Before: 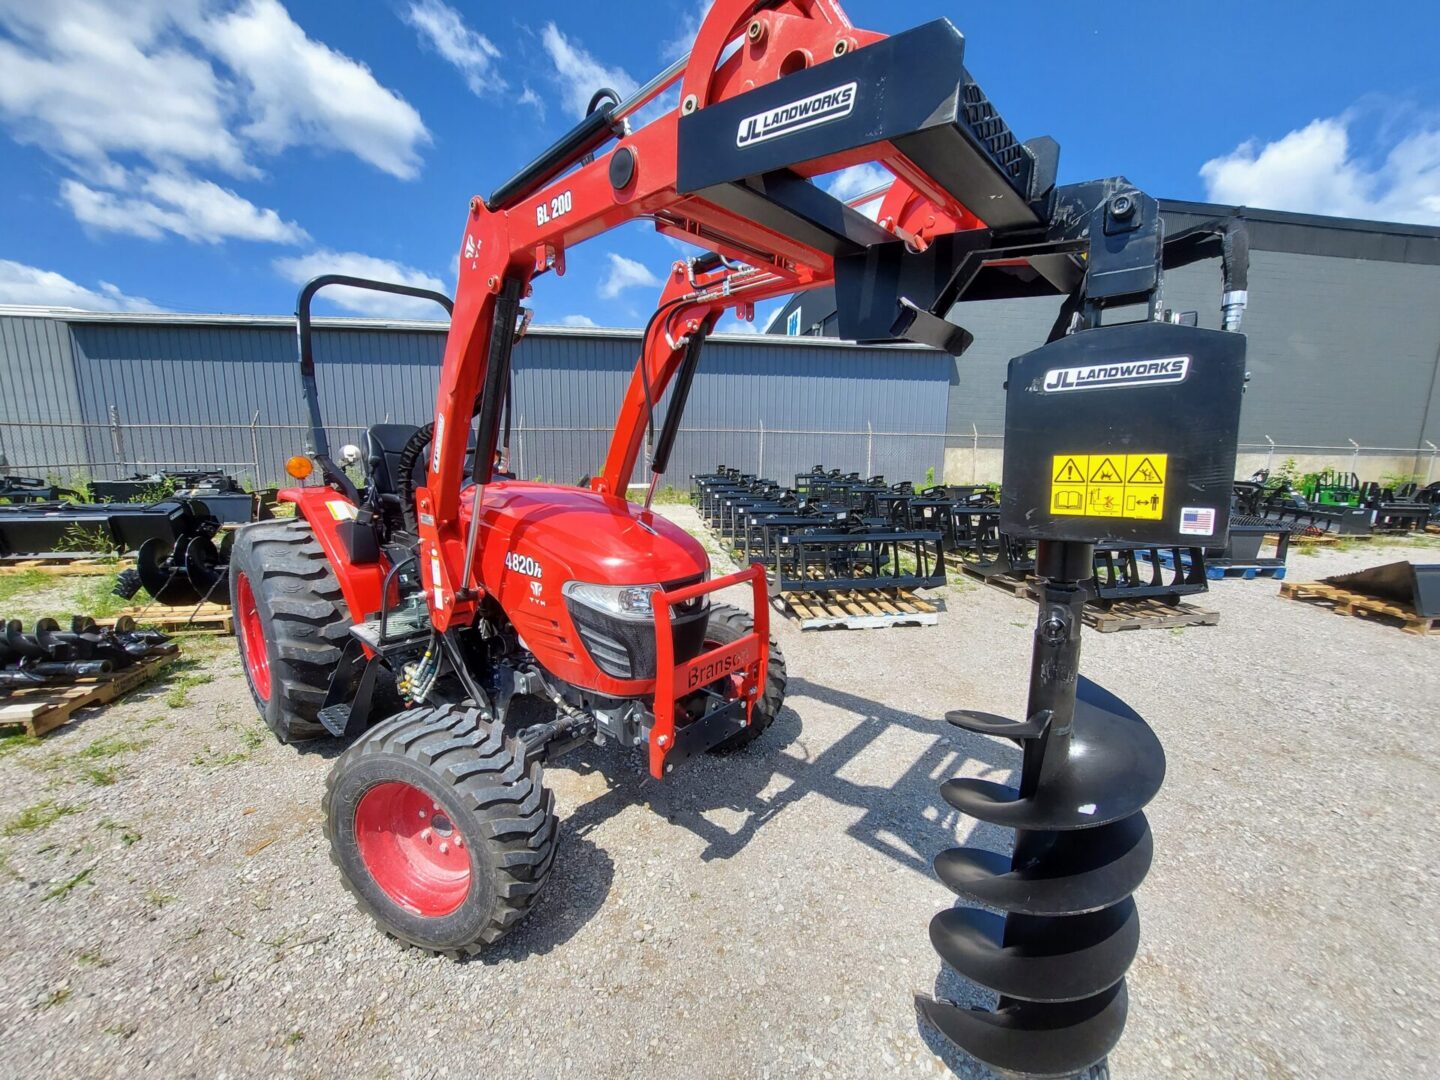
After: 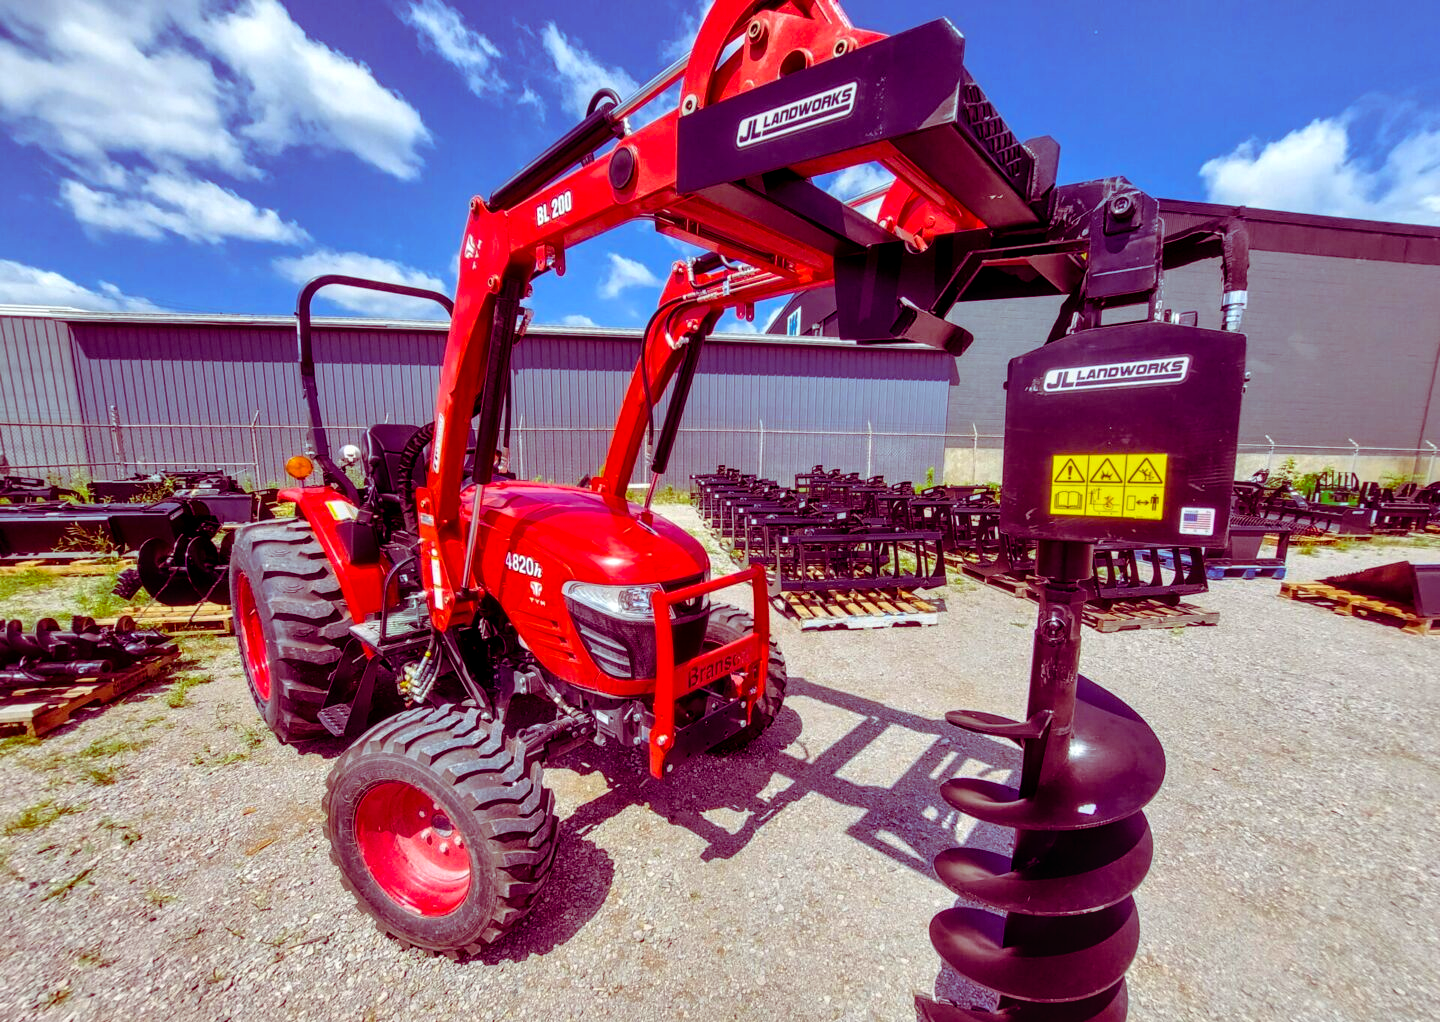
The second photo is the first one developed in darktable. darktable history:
crop and rotate: top 0.011%, bottom 5.267%
color balance rgb: shadows lift › luminance -19.177%, shadows lift › chroma 35.099%, perceptual saturation grading › global saturation 37.052%
local contrast: on, module defaults
